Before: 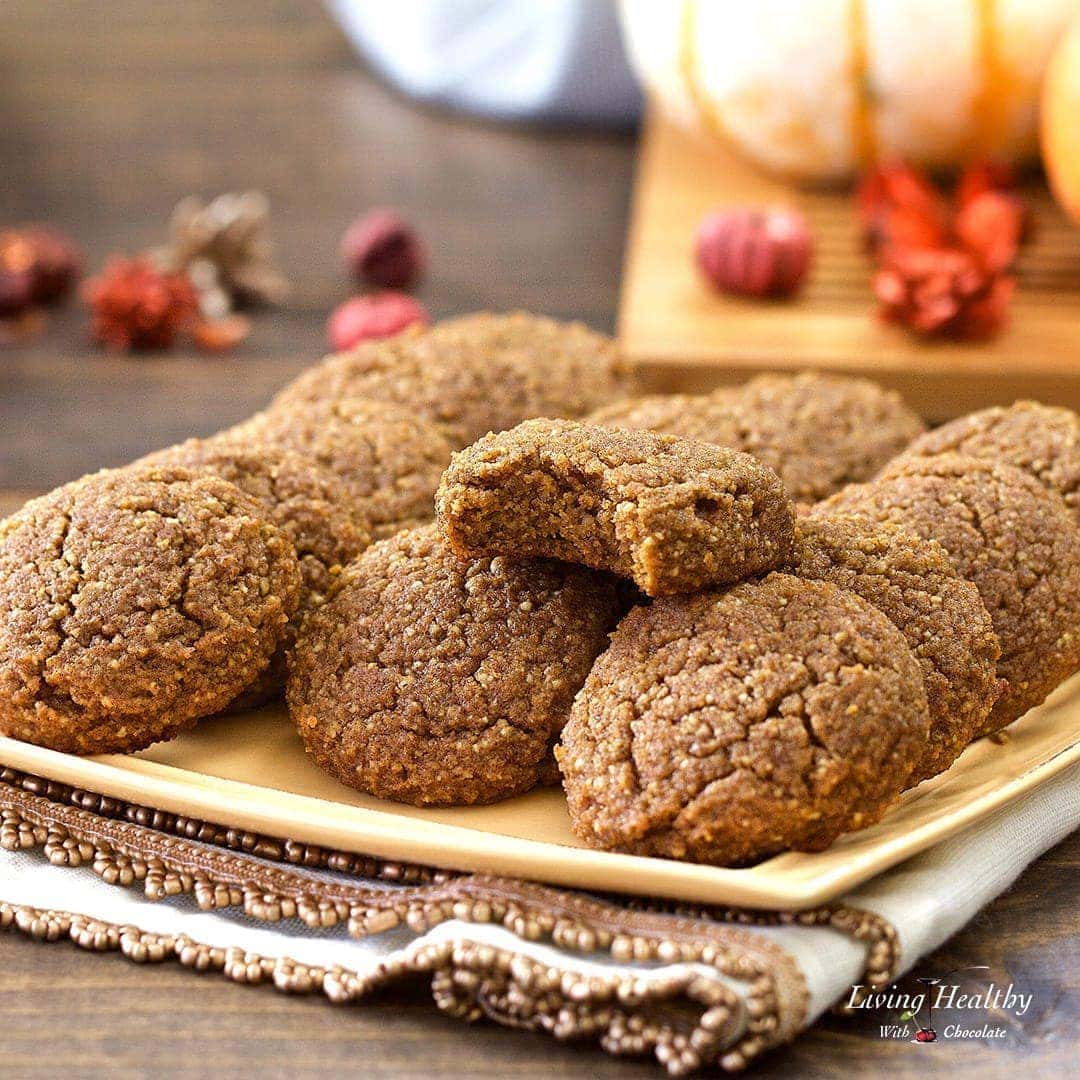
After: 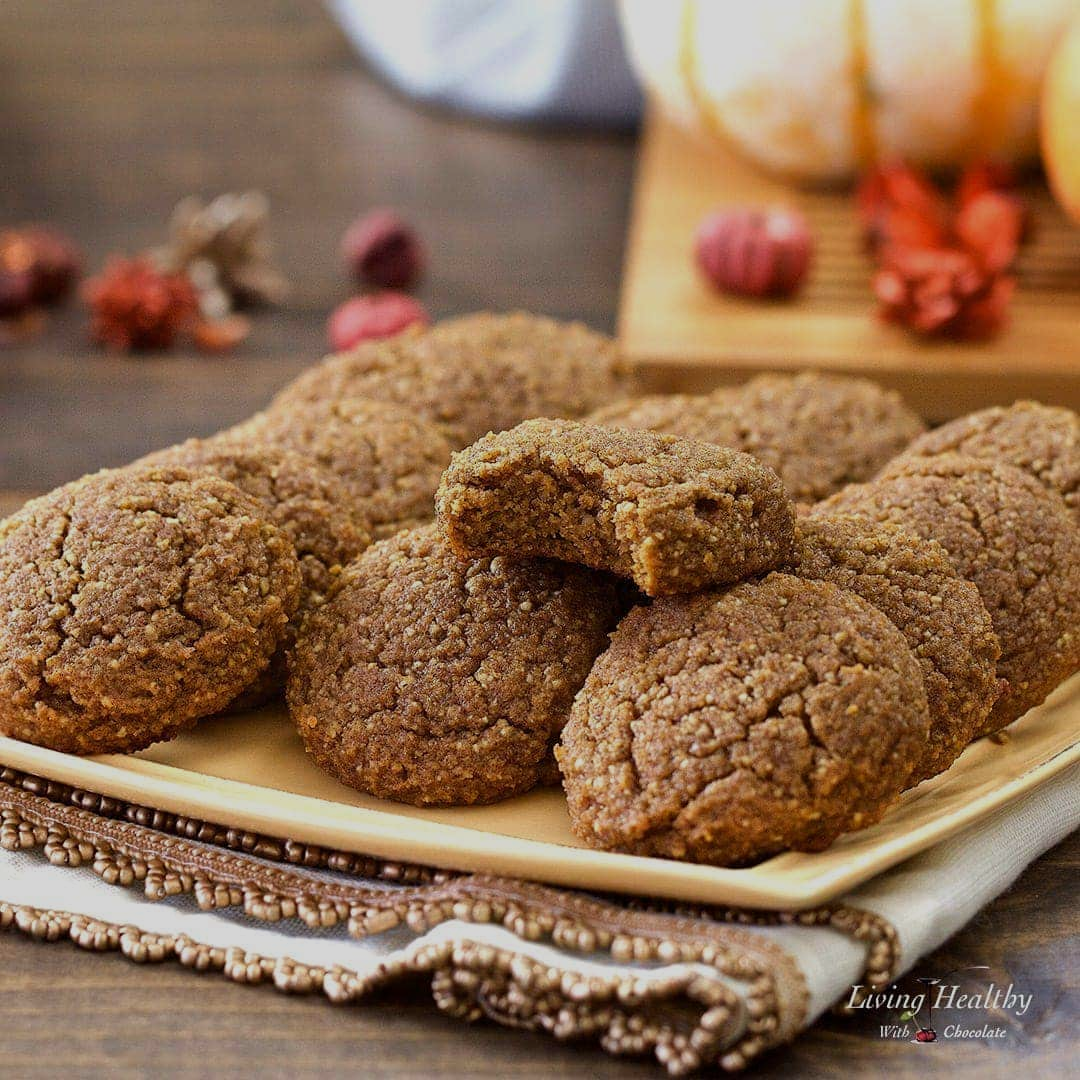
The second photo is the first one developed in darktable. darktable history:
exposure: exposure -0.588 EV, compensate exposure bias true, compensate highlight preservation false
